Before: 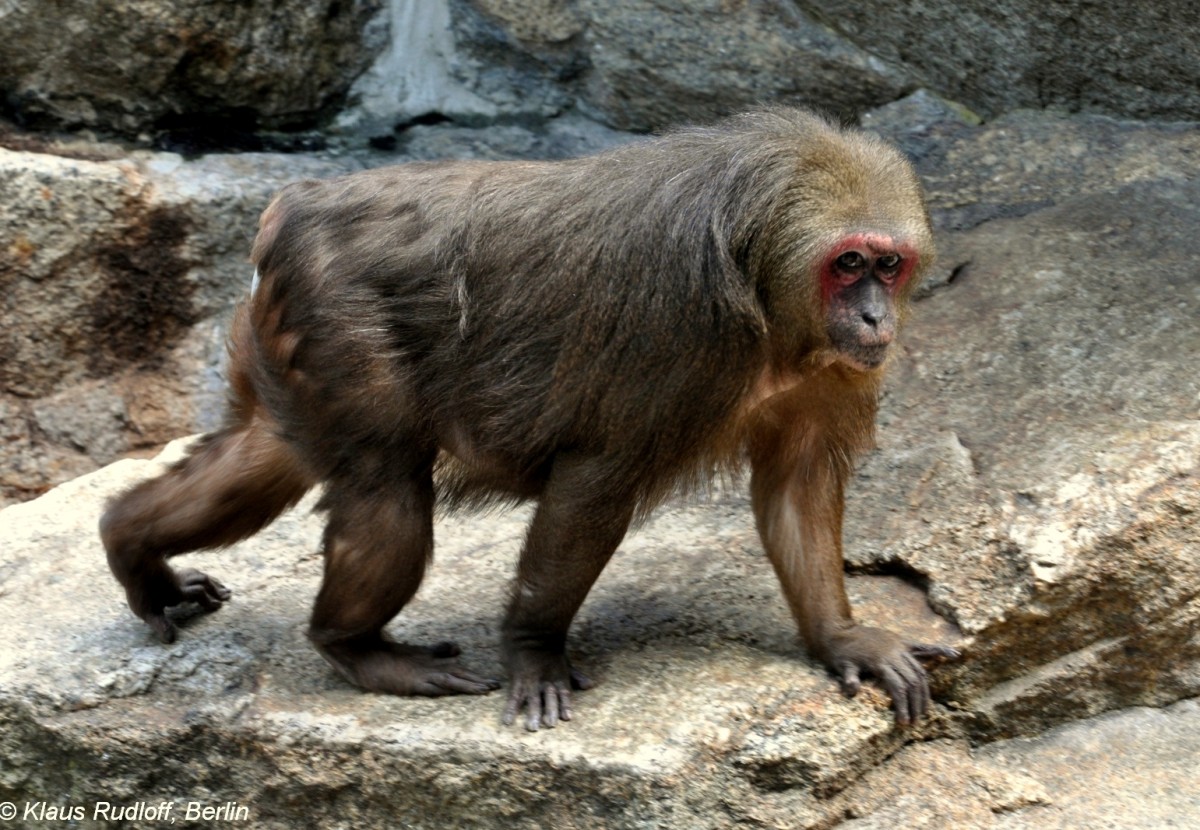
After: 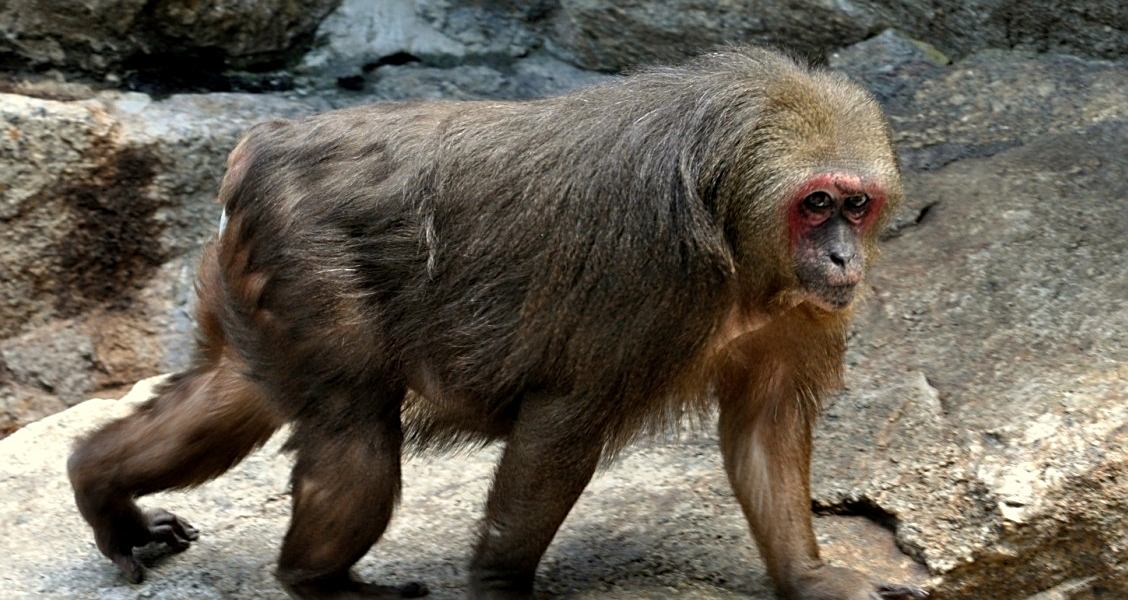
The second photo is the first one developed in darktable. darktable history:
crop: left 2.737%, top 7.307%, right 3.249%, bottom 20.298%
sharpen: on, module defaults
